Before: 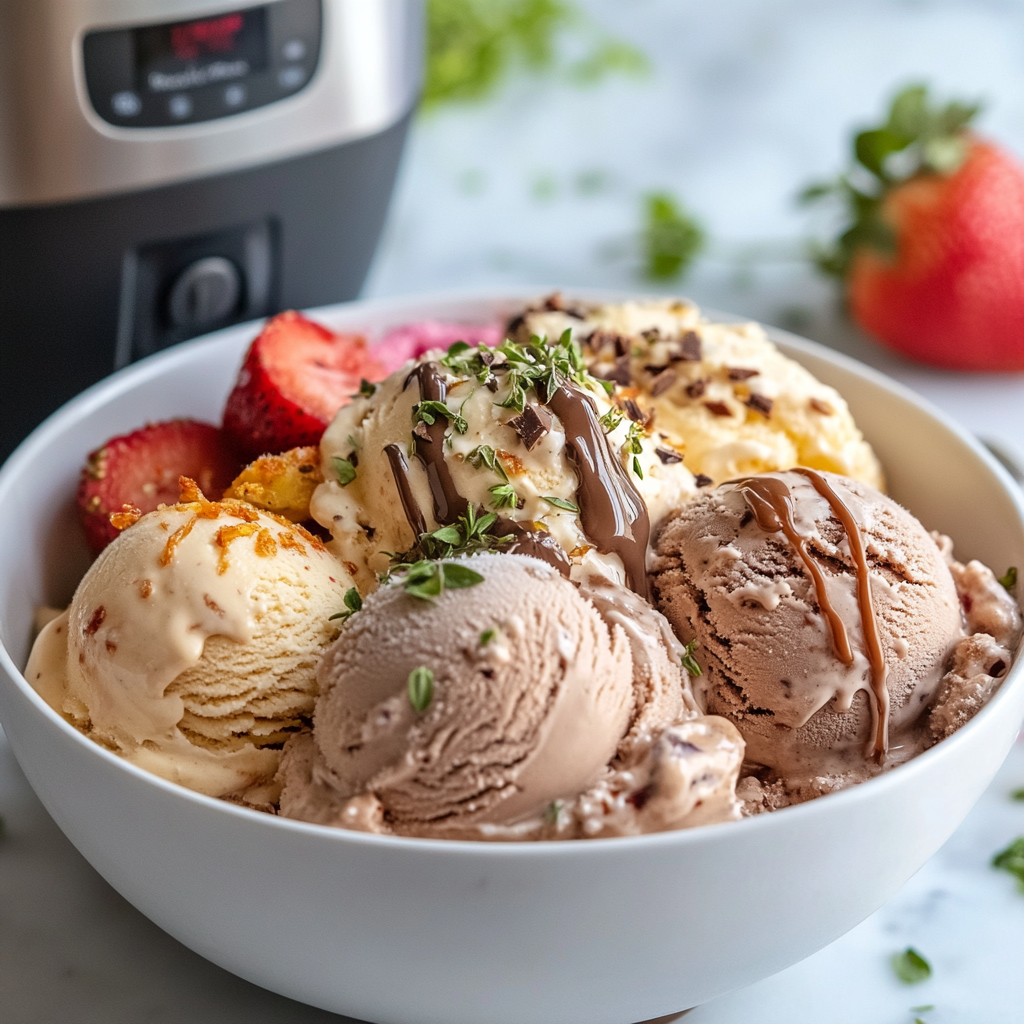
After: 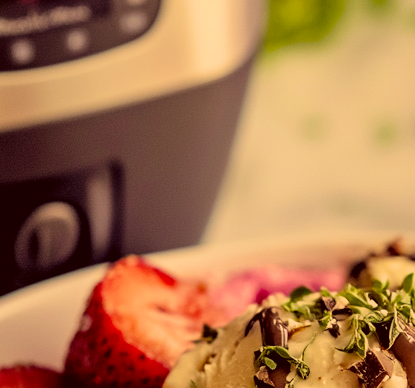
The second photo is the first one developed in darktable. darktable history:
local contrast: mode bilateral grid, contrast 20, coarseness 50, detail 130%, midtone range 0.2
white balance: emerald 1
crop: left 15.452%, top 5.459%, right 43.956%, bottom 56.62%
shadows and highlights: shadows 12, white point adjustment 1.2, soften with gaussian
velvia: strength 50%
filmic rgb: black relative exposure -5 EV, hardness 2.88, contrast 1.1, highlights saturation mix -20%
color correction: highlights a* 10.12, highlights b* 39.04, shadows a* 14.62, shadows b* 3.37
